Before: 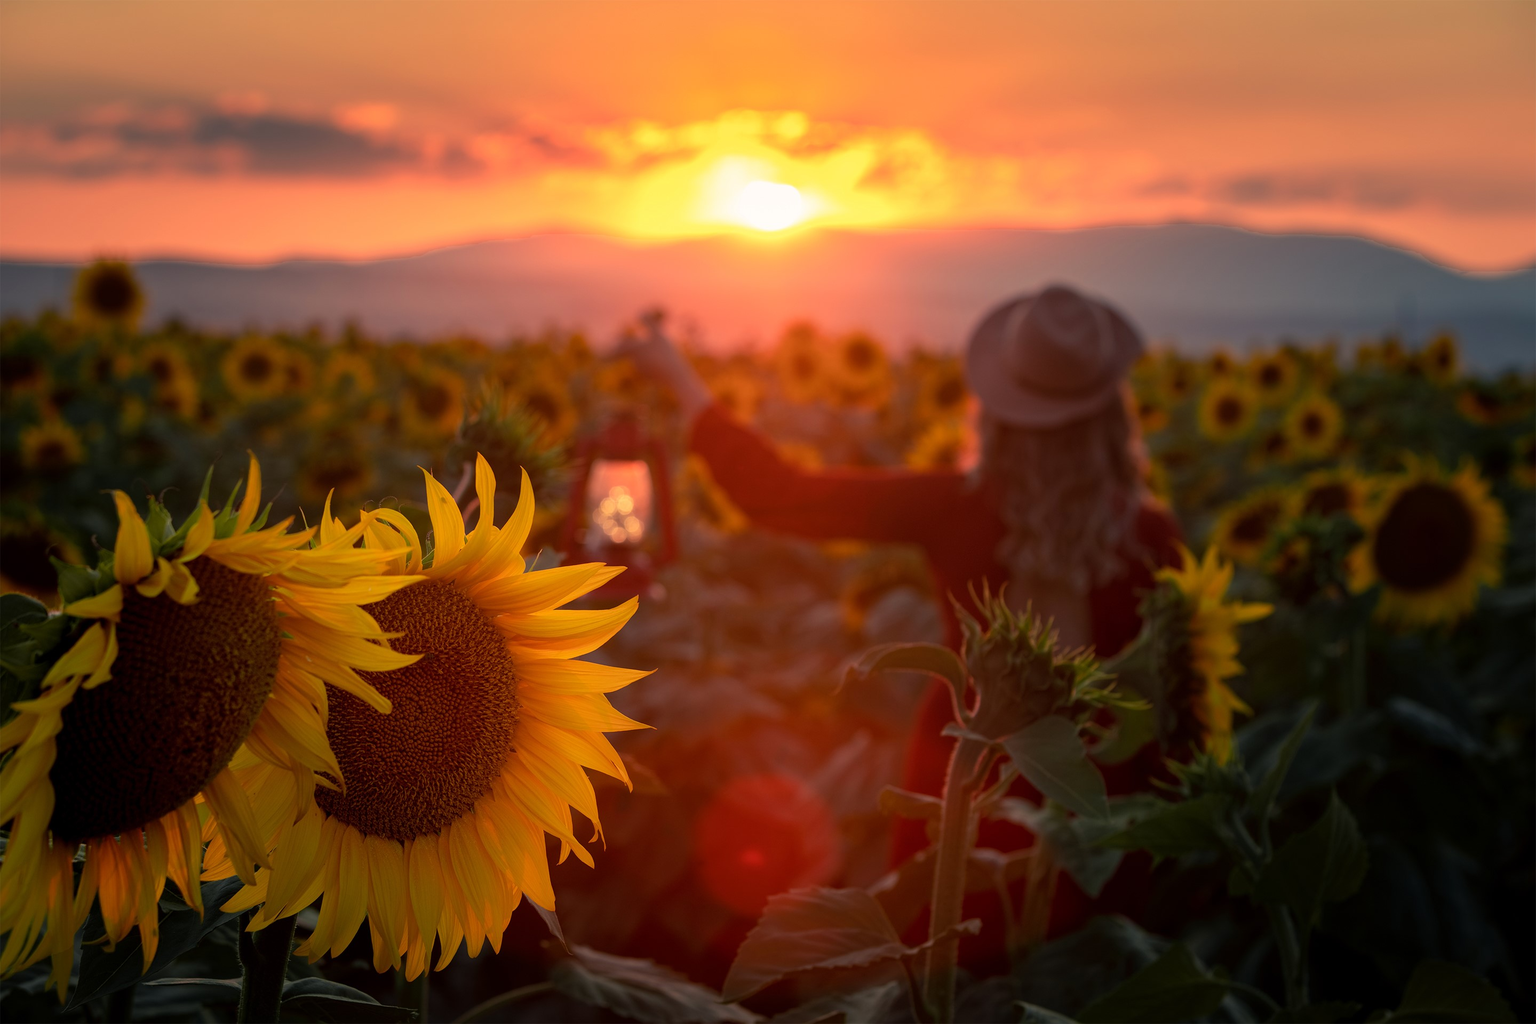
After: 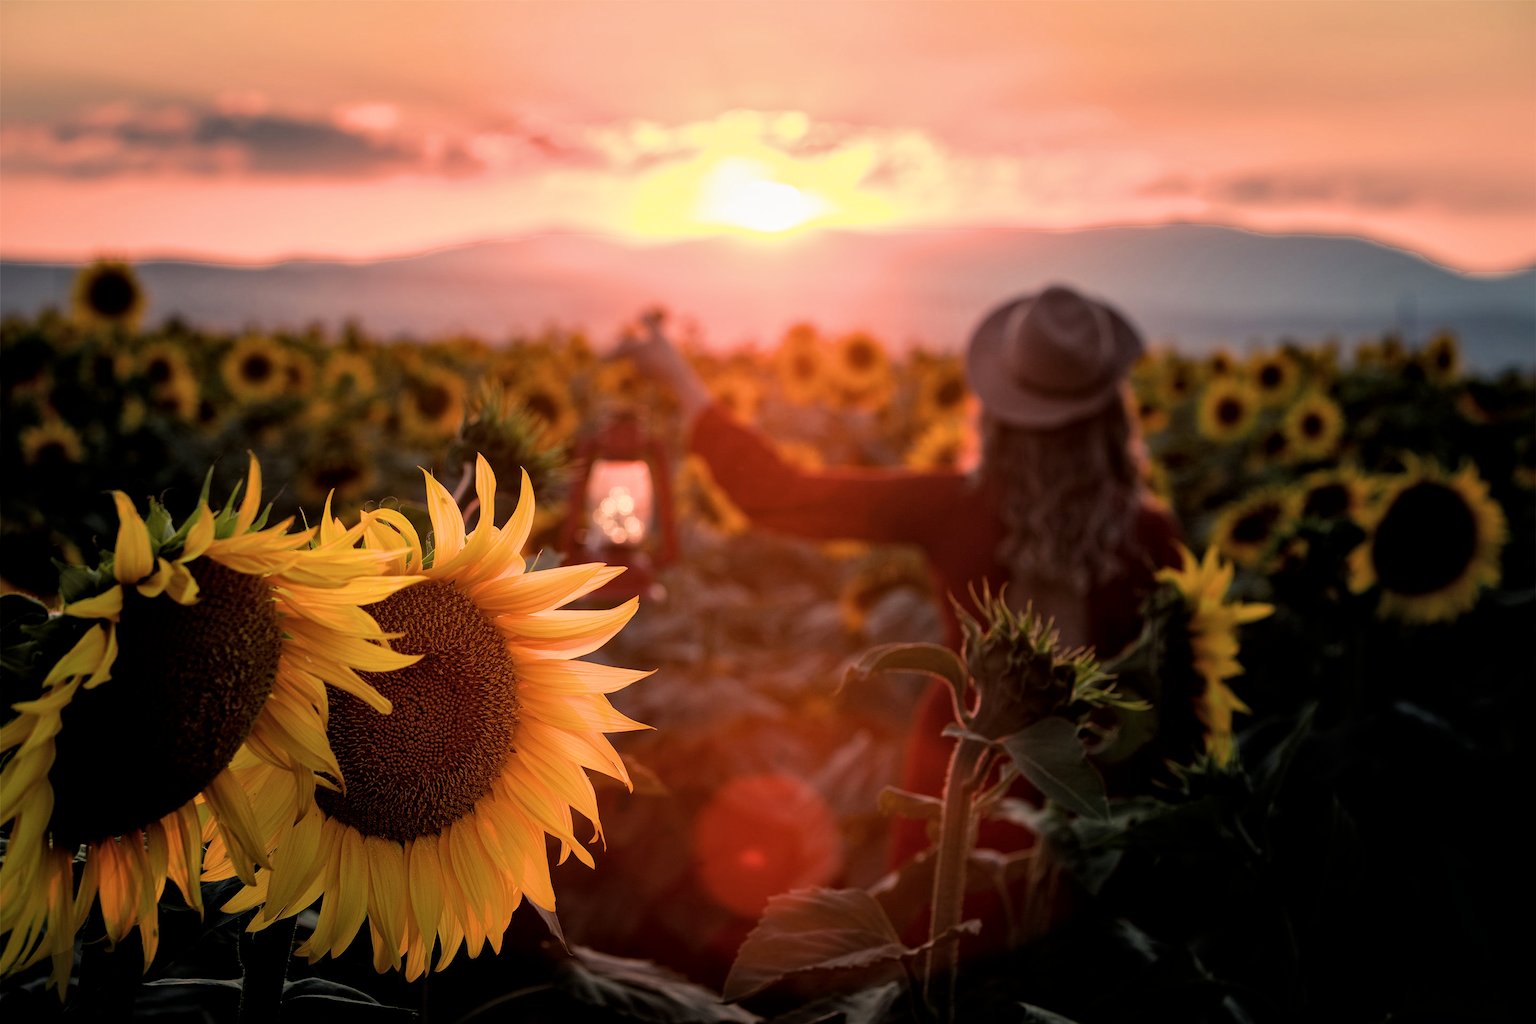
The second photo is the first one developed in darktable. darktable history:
filmic rgb: black relative exposure -5.1 EV, white relative exposure 3.51 EV, hardness 3.19, contrast 1.196, highlights saturation mix -49.87%
local contrast: mode bilateral grid, contrast 20, coarseness 51, detail 119%, midtone range 0.2
contrast brightness saturation: saturation -0.091
exposure: exposure 0.601 EV, compensate exposure bias true, compensate highlight preservation false
